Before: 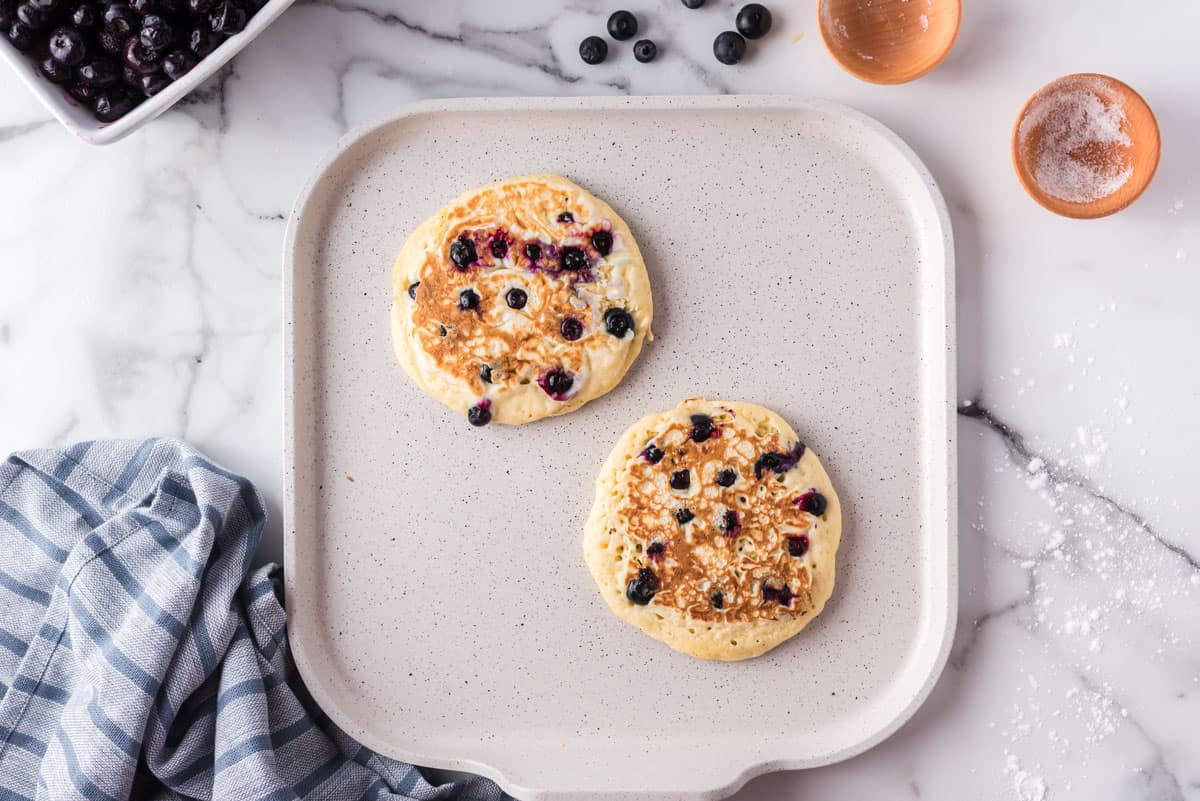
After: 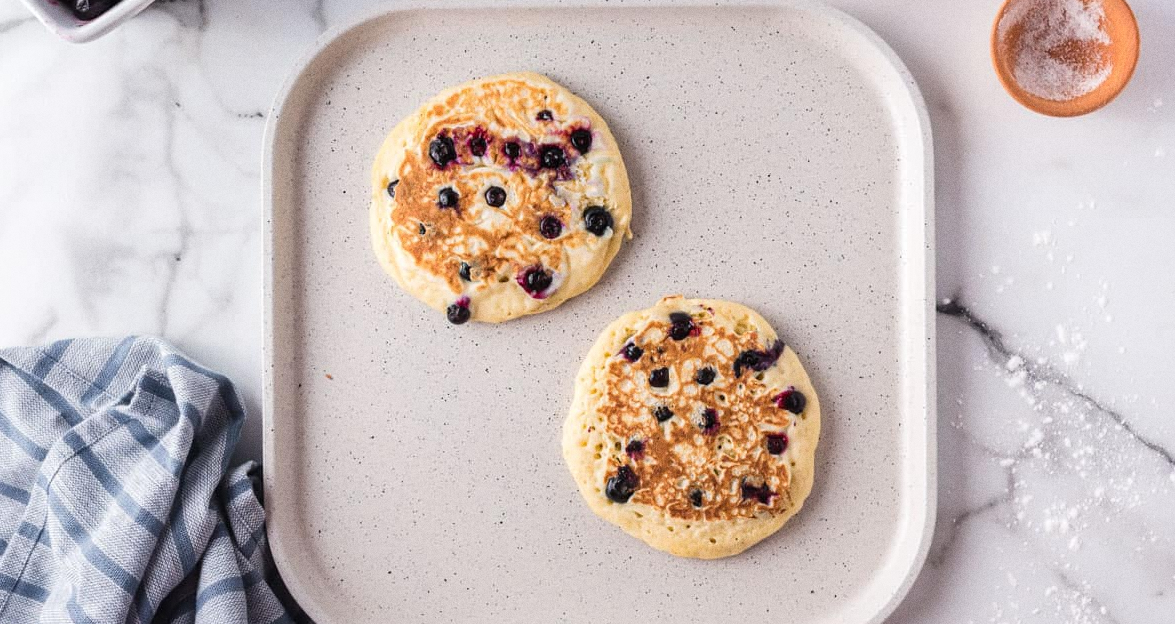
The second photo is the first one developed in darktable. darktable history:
crop and rotate: left 1.814%, top 12.818%, right 0.25%, bottom 9.225%
grain: coarseness 0.09 ISO
